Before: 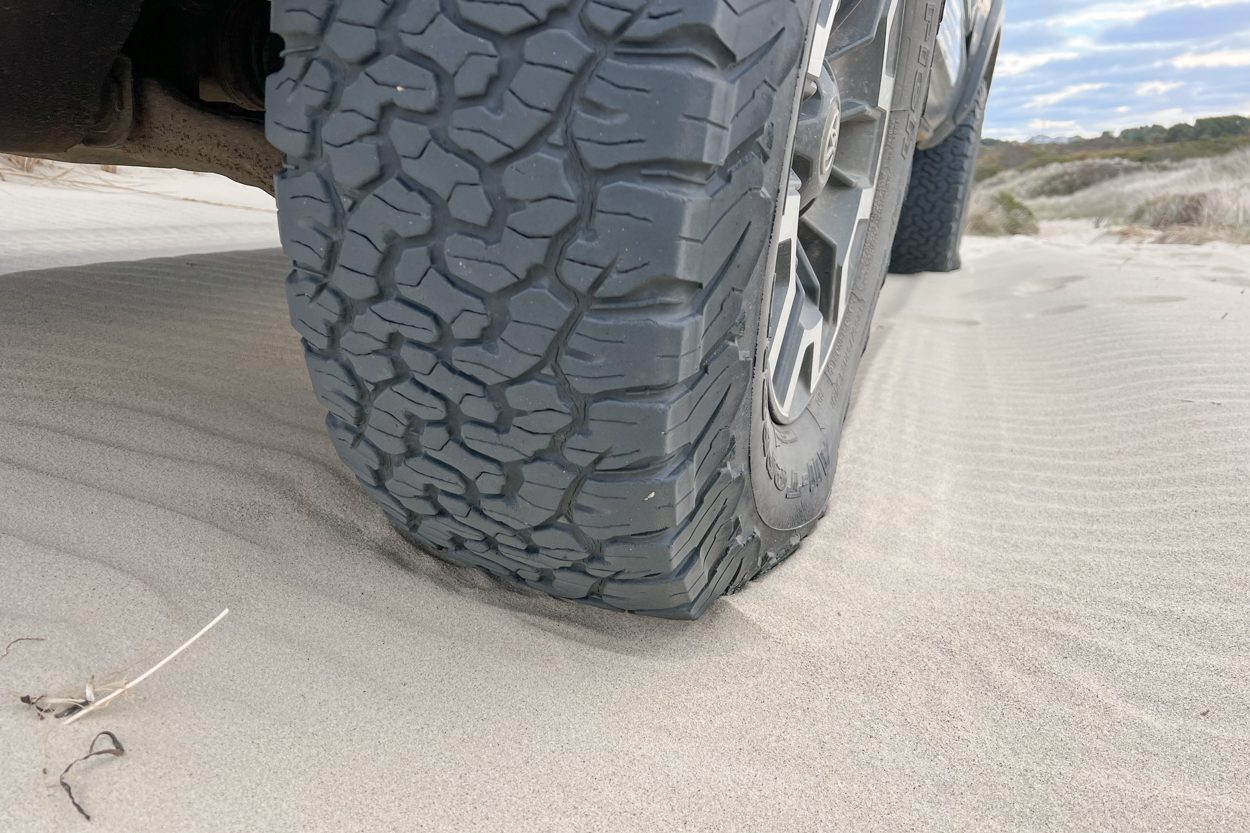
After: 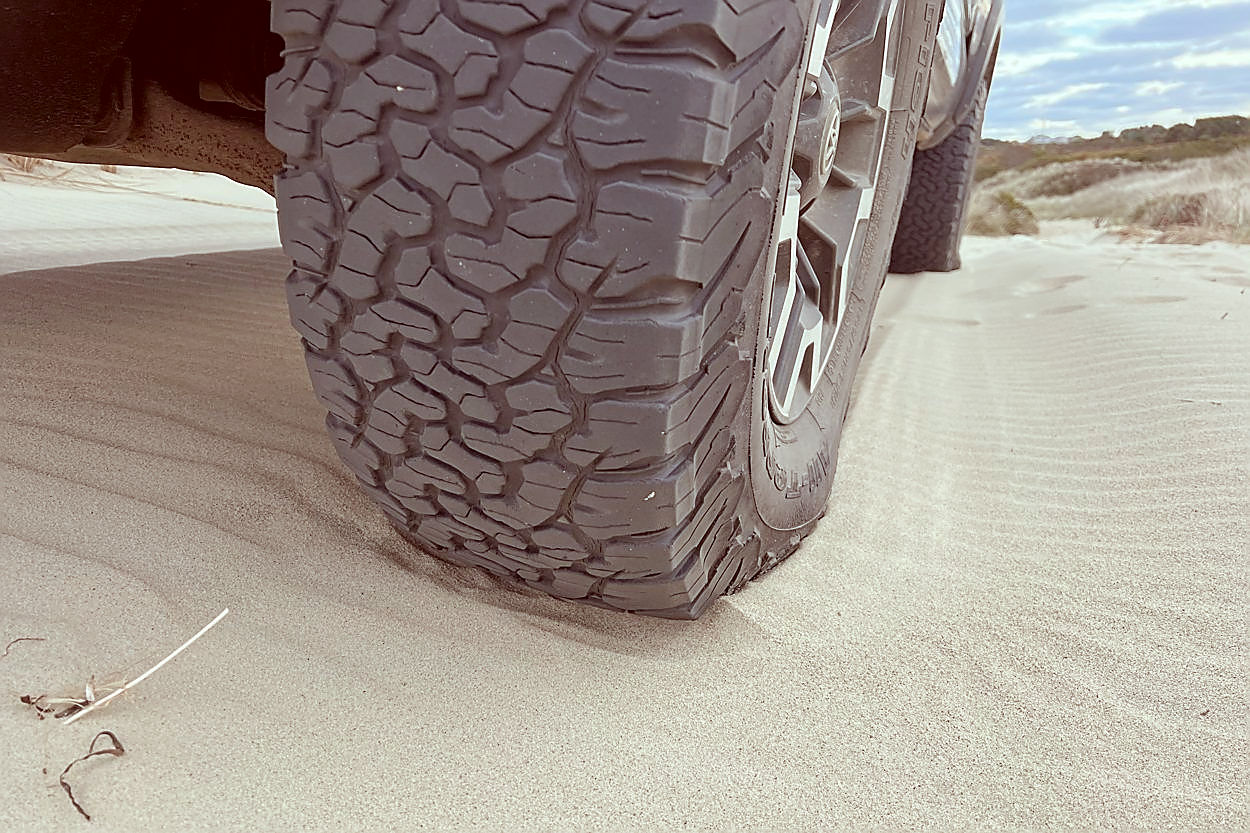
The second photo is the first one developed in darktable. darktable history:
sharpen: radius 1.4, amount 1.25, threshold 0.7
color correction: highlights a* -7.23, highlights b* -0.161, shadows a* 20.08, shadows b* 11.73
